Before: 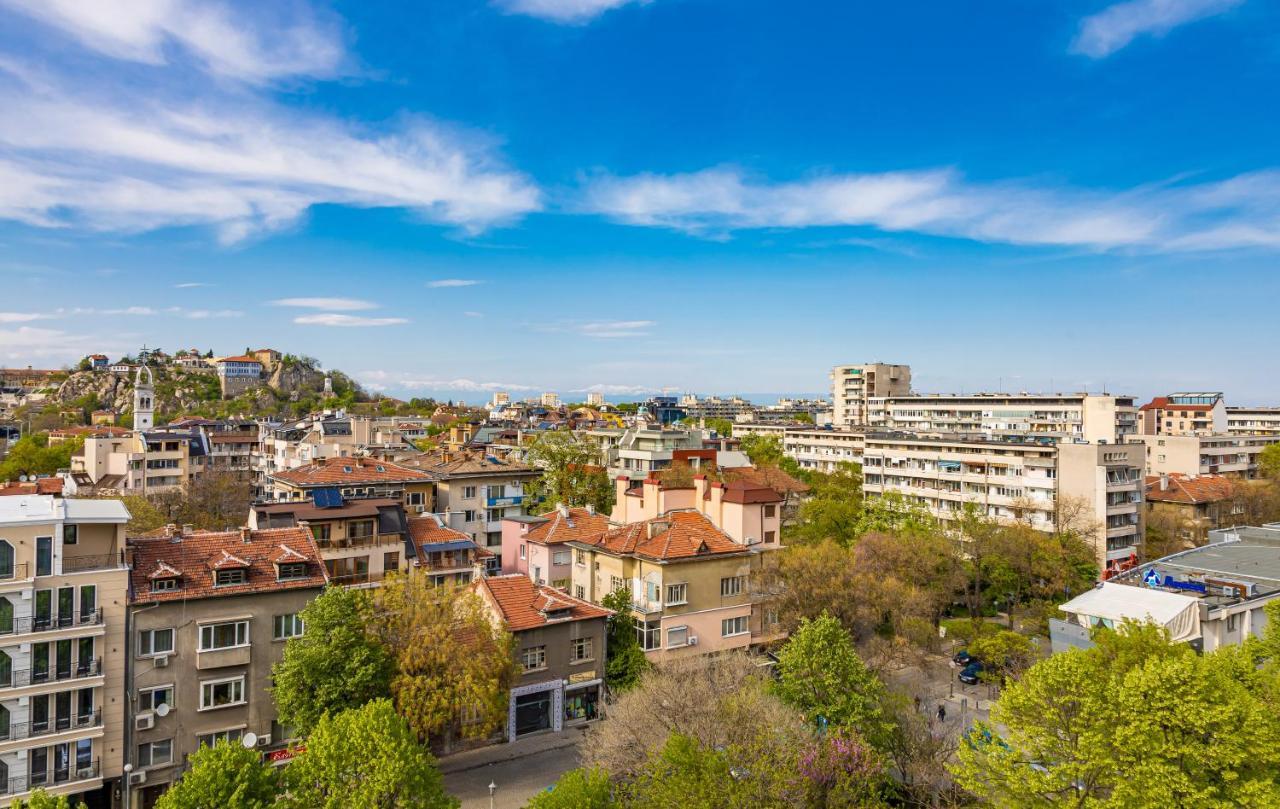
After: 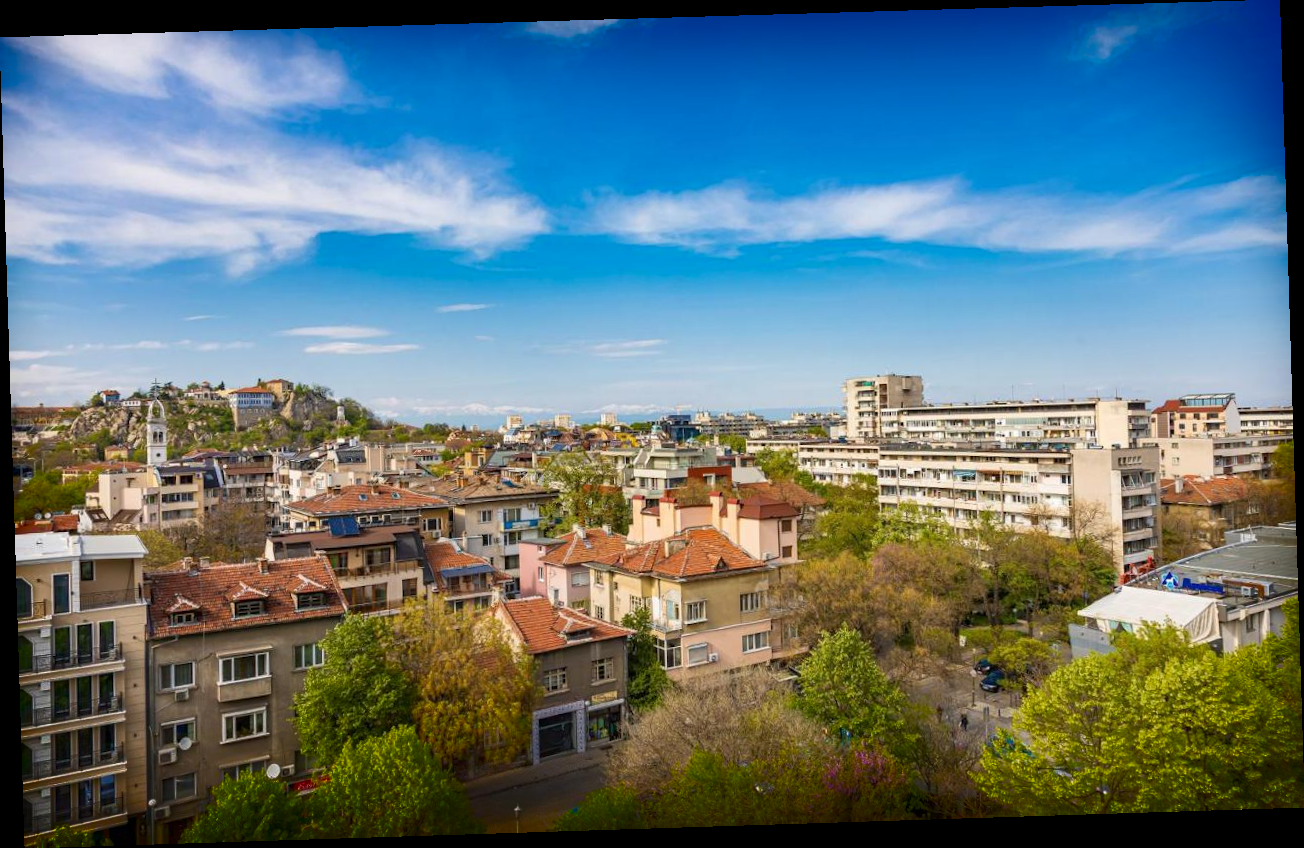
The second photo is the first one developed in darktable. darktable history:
rotate and perspective: rotation -1.77°, lens shift (horizontal) 0.004, automatic cropping off
shadows and highlights: shadows -88.03, highlights -35.45, shadows color adjustment 99.15%, highlights color adjustment 0%, soften with gaussian
